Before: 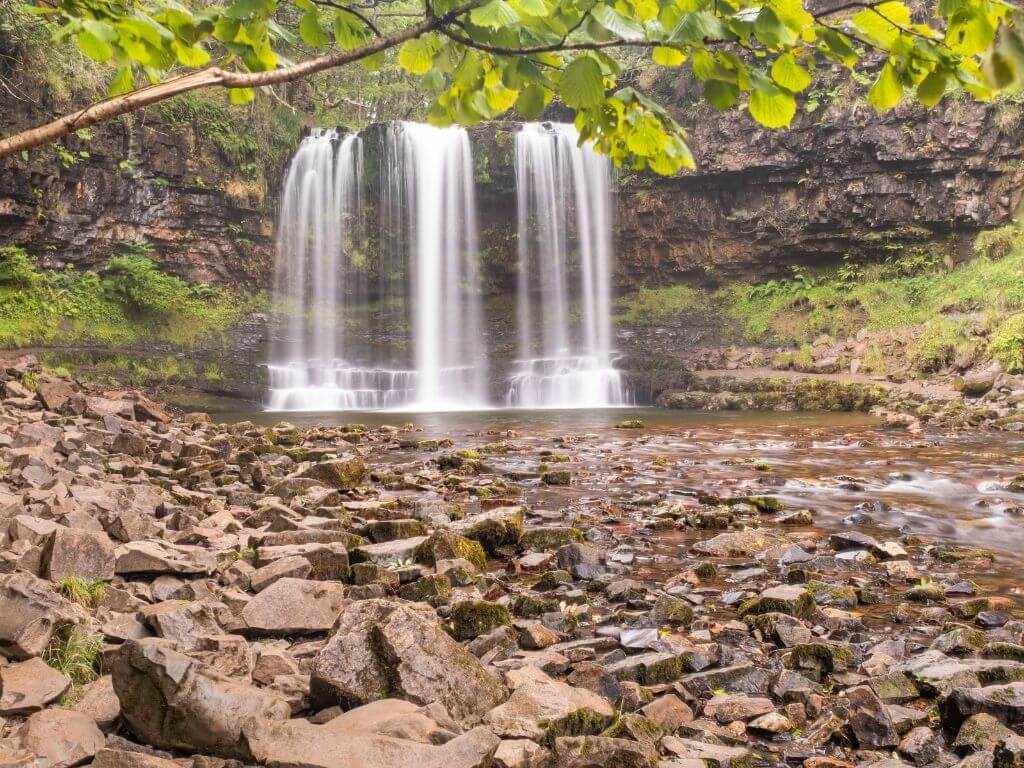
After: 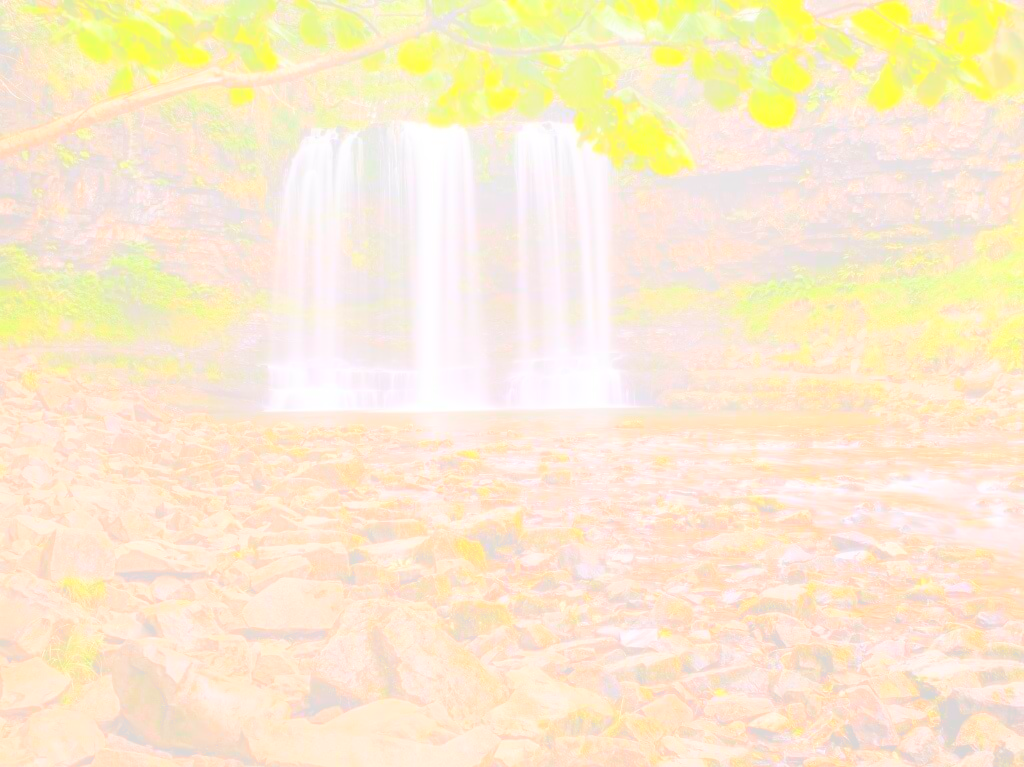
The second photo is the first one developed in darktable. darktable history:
crop: bottom 0.071%
bloom: size 70%, threshold 25%, strength 70%
